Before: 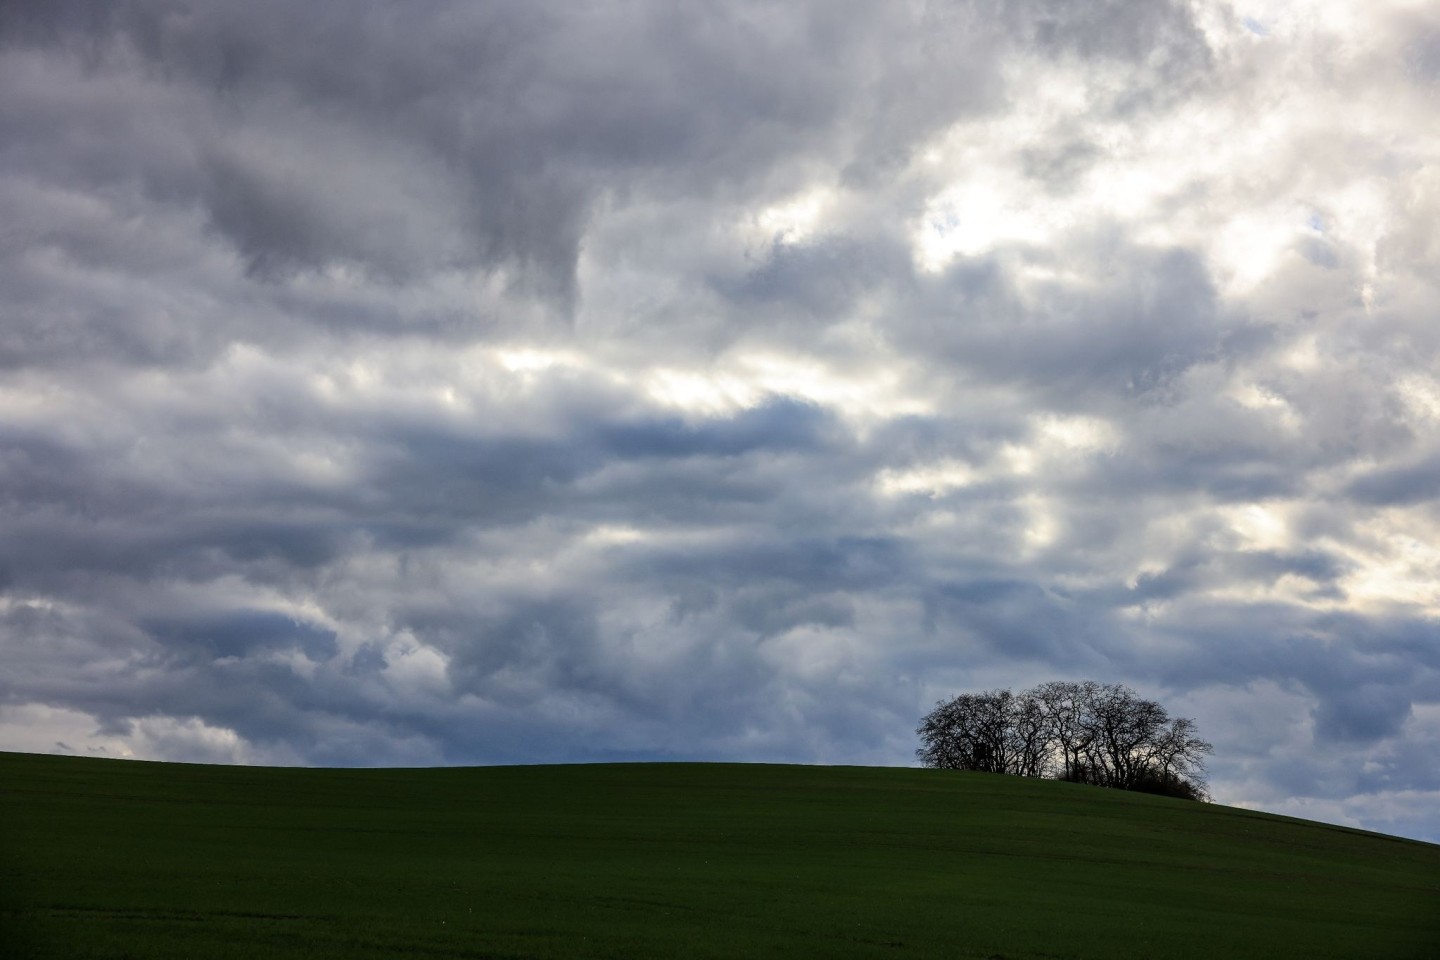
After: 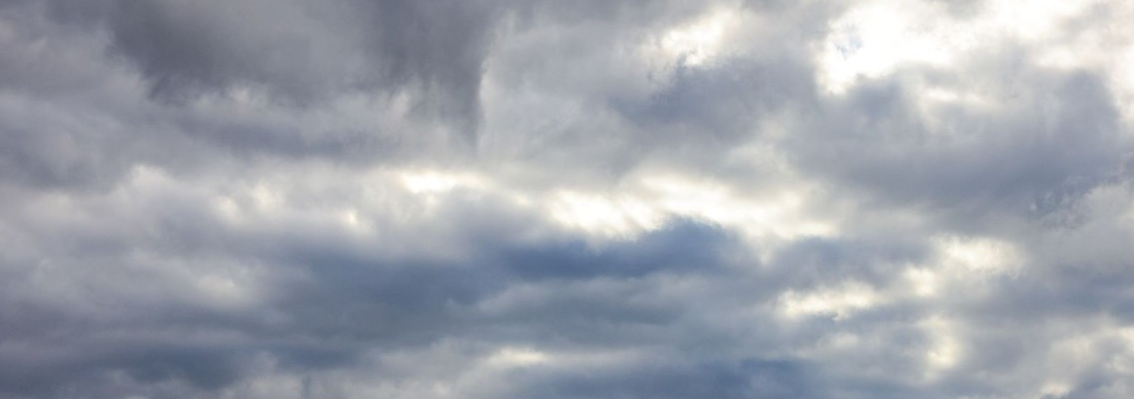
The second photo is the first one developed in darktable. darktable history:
crop: left 6.767%, top 18.562%, right 14.458%, bottom 39.798%
